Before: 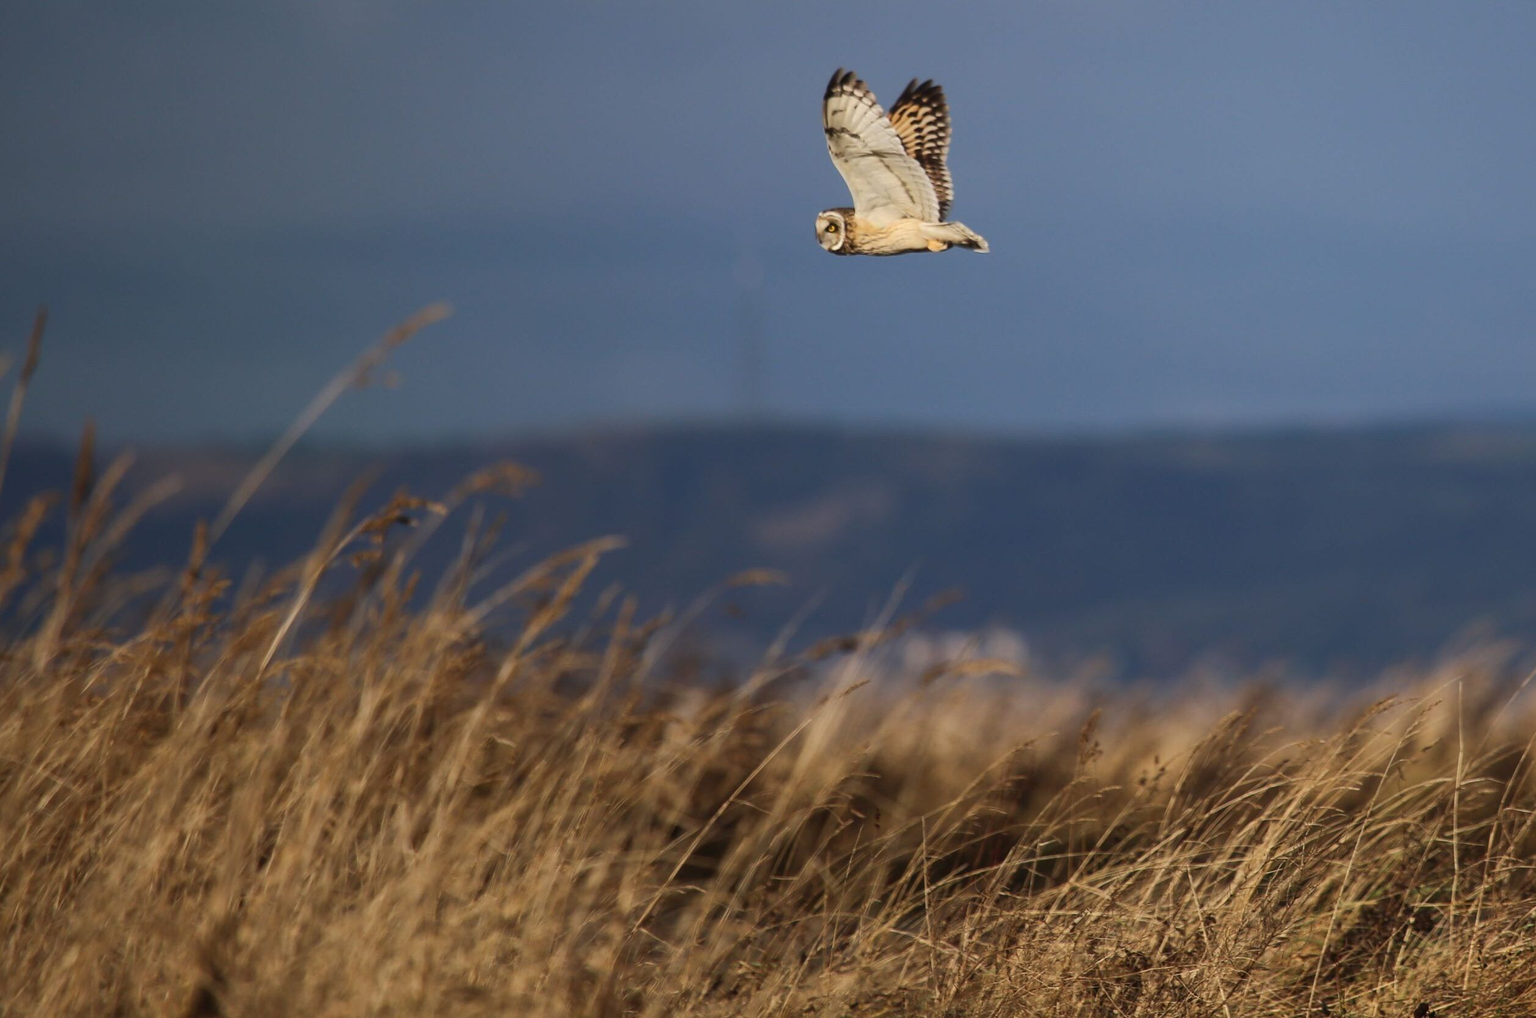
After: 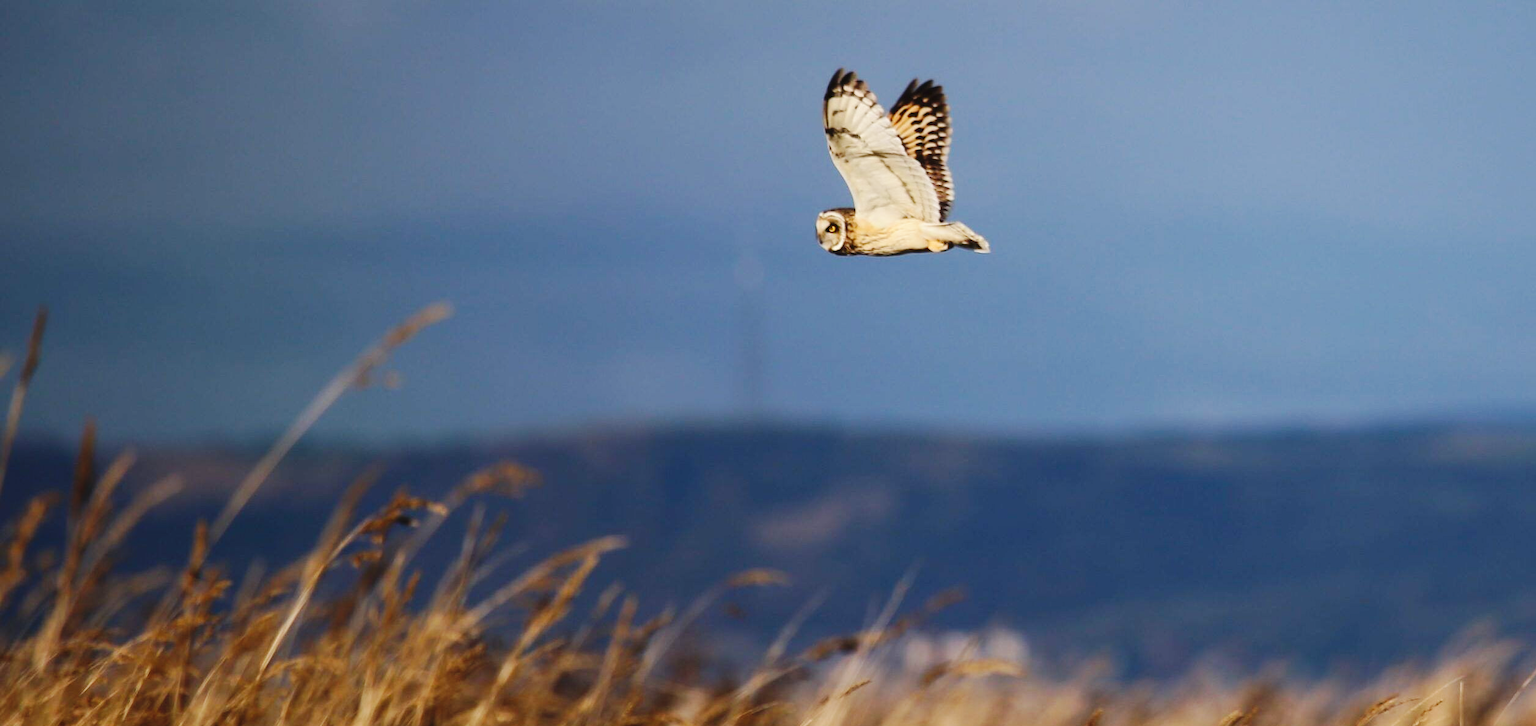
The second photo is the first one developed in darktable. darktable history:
white balance: emerald 1
base curve: curves: ch0 [(0, 0) (0.036, 0.025) (0.121, 0.166) (0.206, 0.329) (0.605, 0.79) (1, 1)], preserve colors none
crop: bottom 28.576%
